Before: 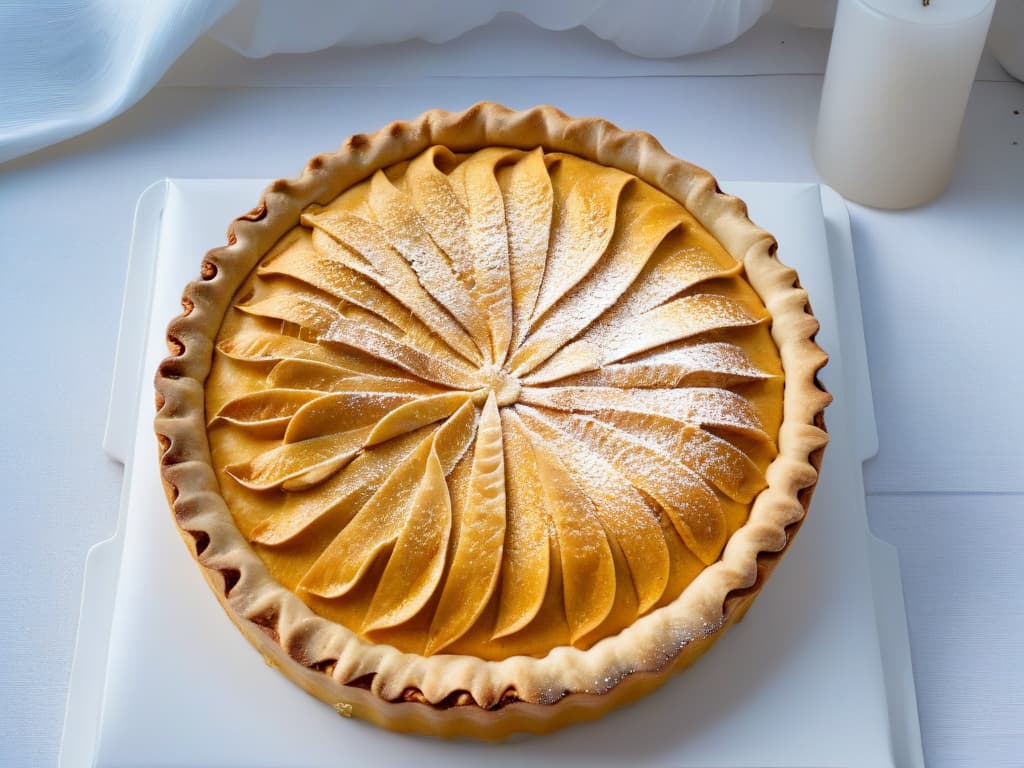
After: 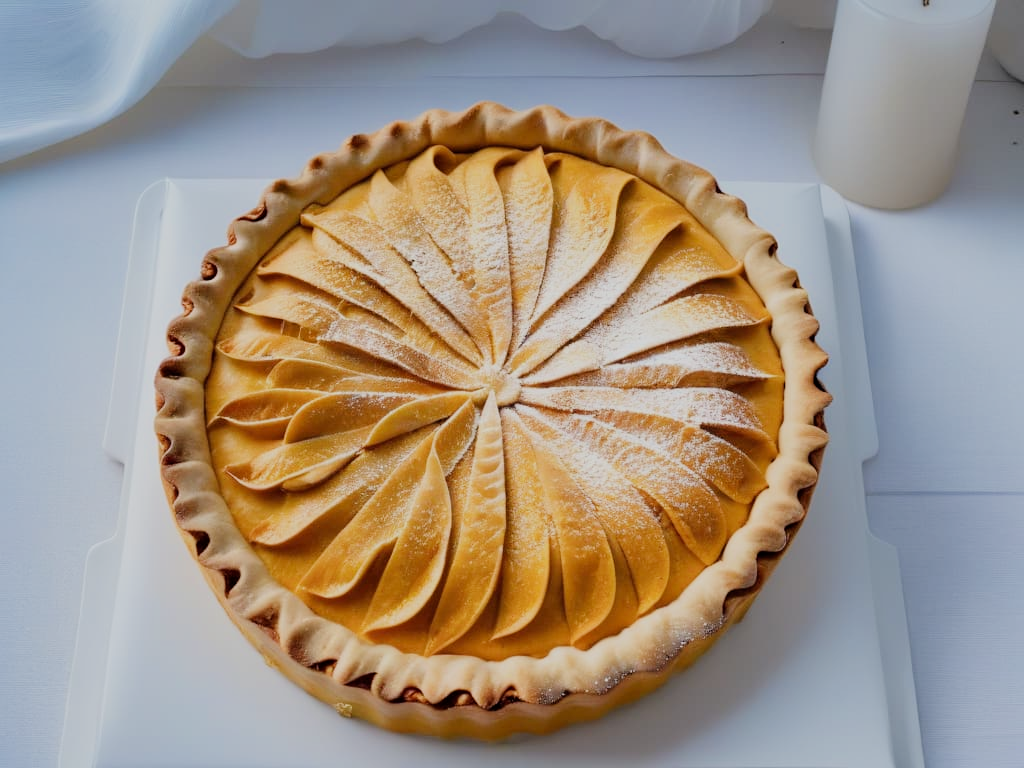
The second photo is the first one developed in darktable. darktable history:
filmic rgb: black relative exposure -7.65 EV, white relative exposure 4.56 EV, hardness 3.61
